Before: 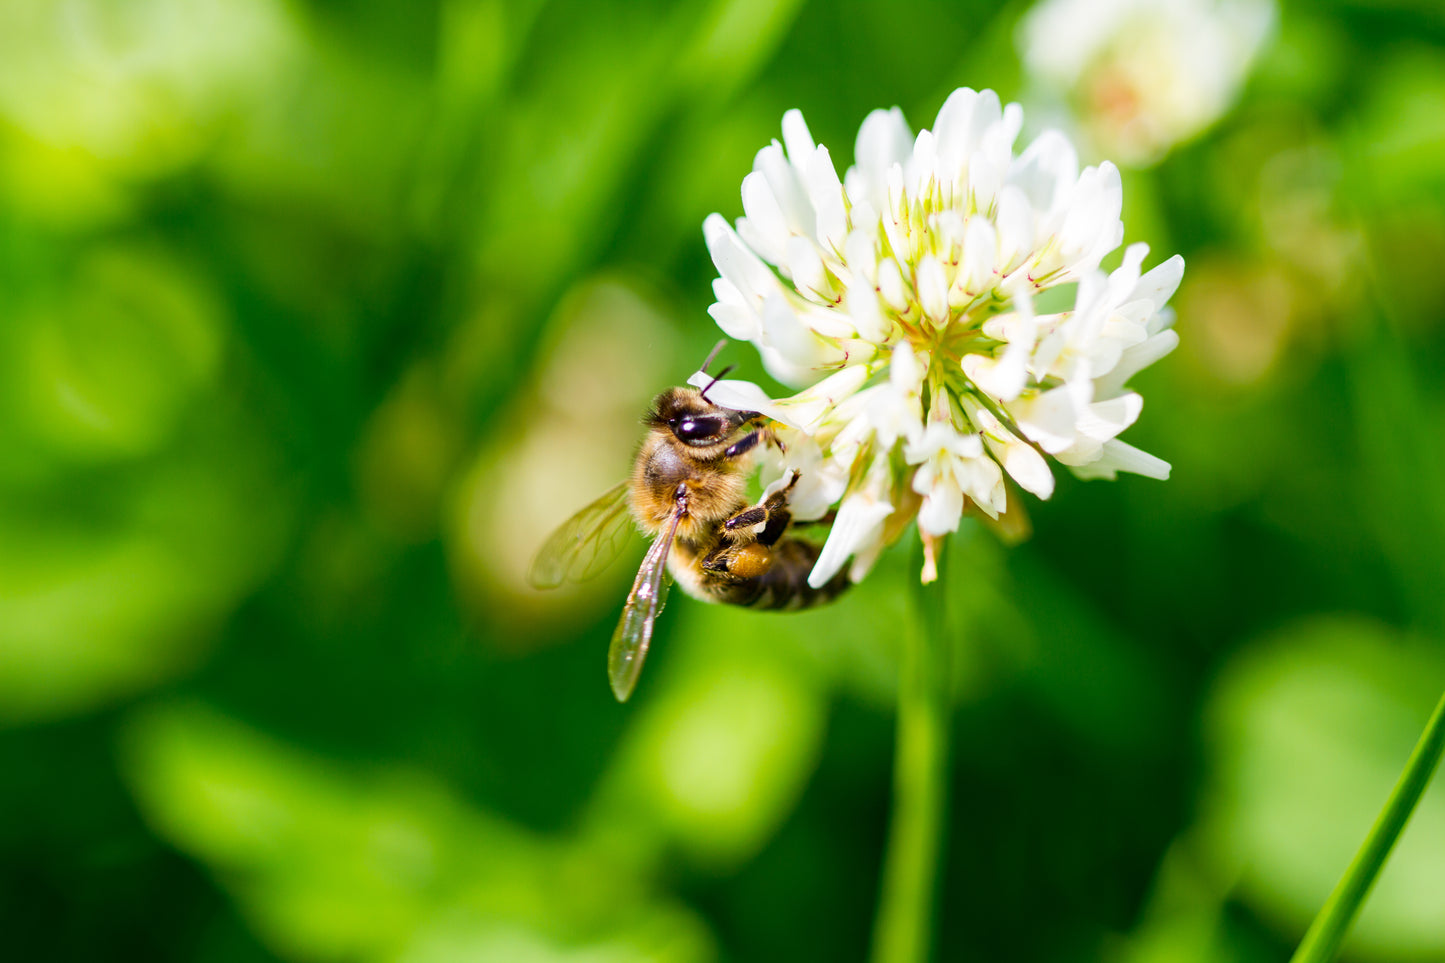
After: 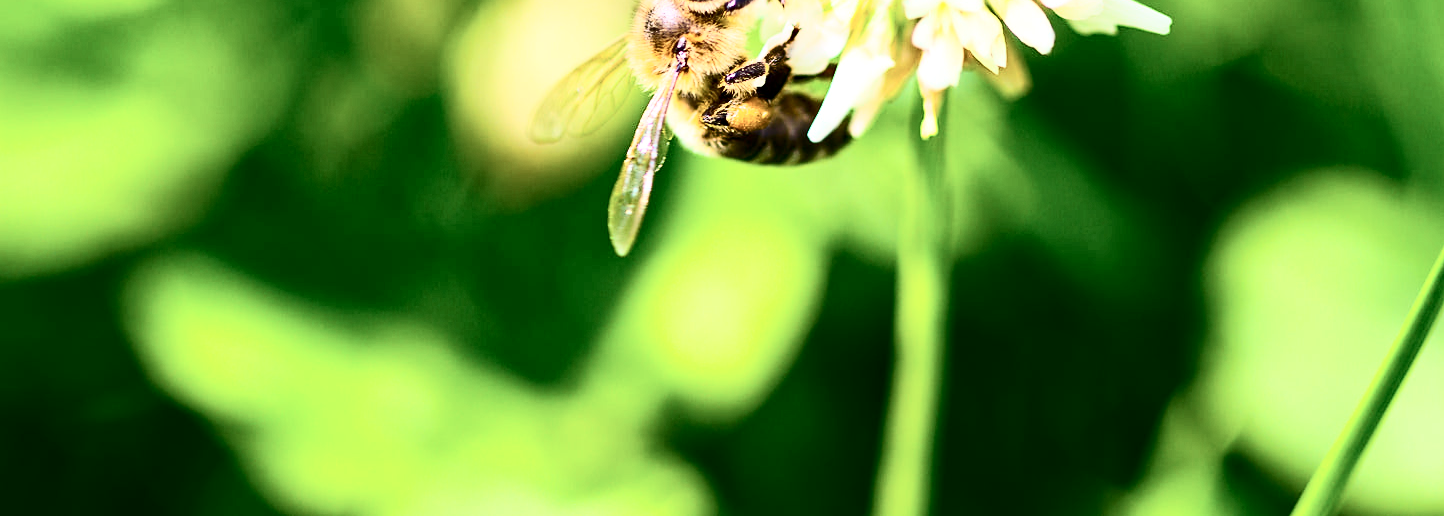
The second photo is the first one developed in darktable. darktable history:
sharpen: radius 1.883, amount 0.397, threshold 1.526
crop and rotate: top 46.388%, right 0.062%
tone curve: curves: ch0 [(0, 0) (0.003, 0.003) (0.011, 0.013) (0.025, 0.028) (0.044, 0.05) (0.069, 0.078) (0.1, 0.113) (0.136, 0.153) (0.177, 0.2) (0.224, 0.271) (0.277, 0.374) (0.335, 0.47) (0.399, 0.574) (0.468, 0.688) (0.543, 0.79) (0.623, 0.859) (0.709, 0.919) (0.801, 0.957) (0.898, 0.978) (1, 1)], color space Lab, independent channels, preserve colors none
local contrast: mode bilateral grid, contrast 21, coarseness 51, detail 119%, midtone range 0.2
contrast brightness saturation: contrast 0.217
